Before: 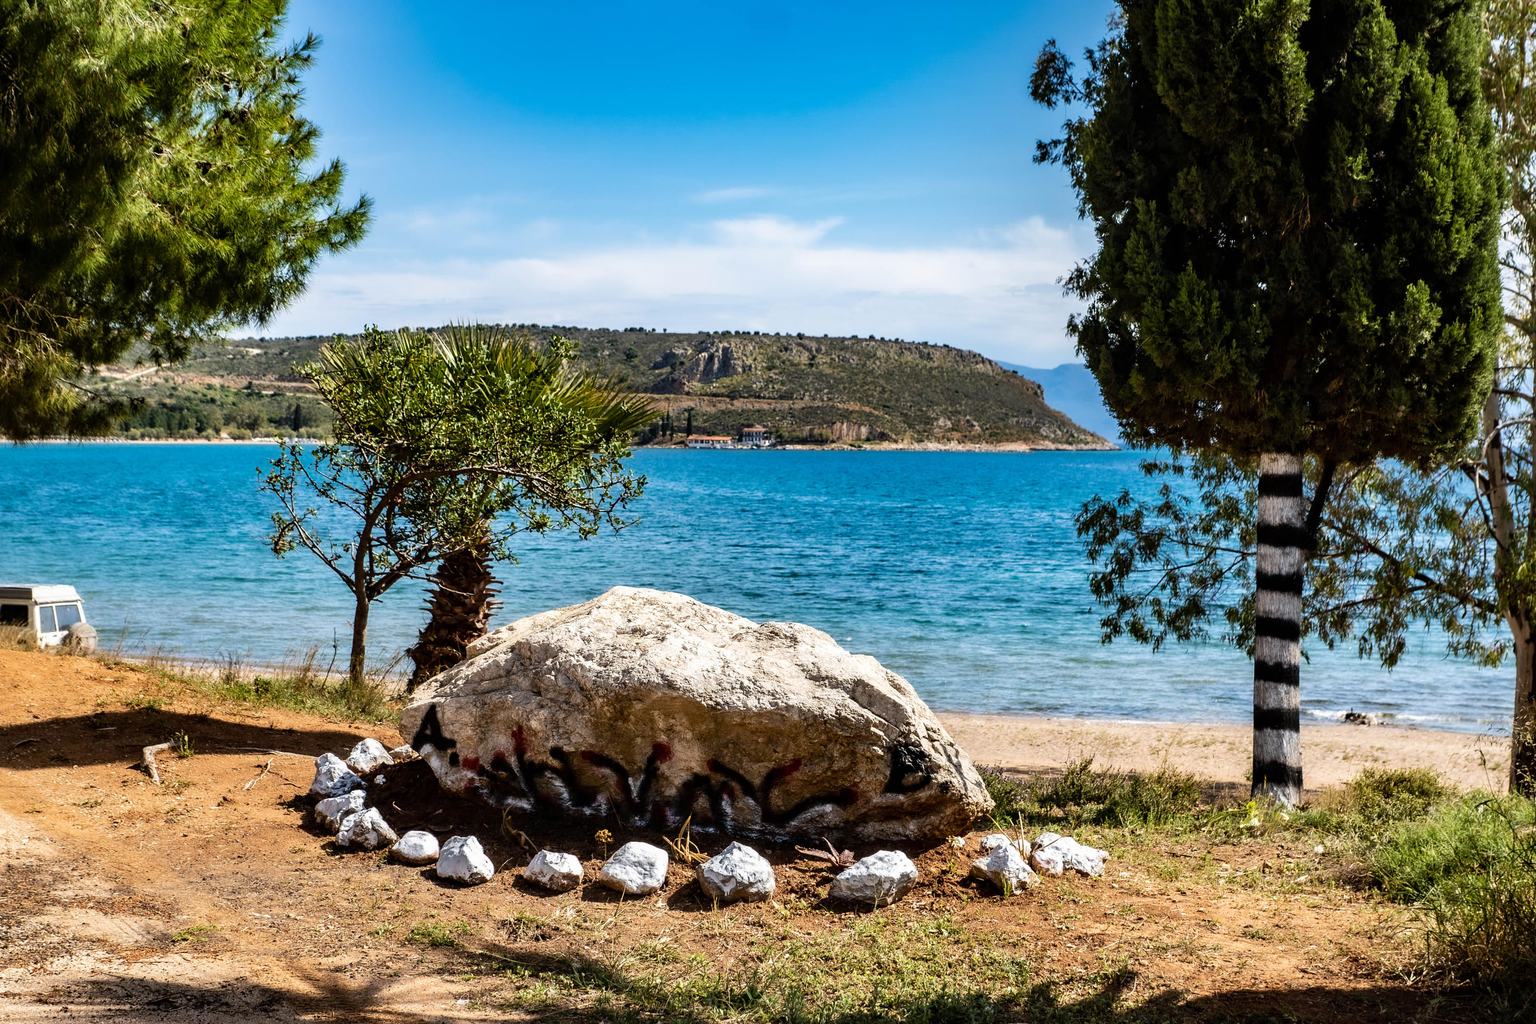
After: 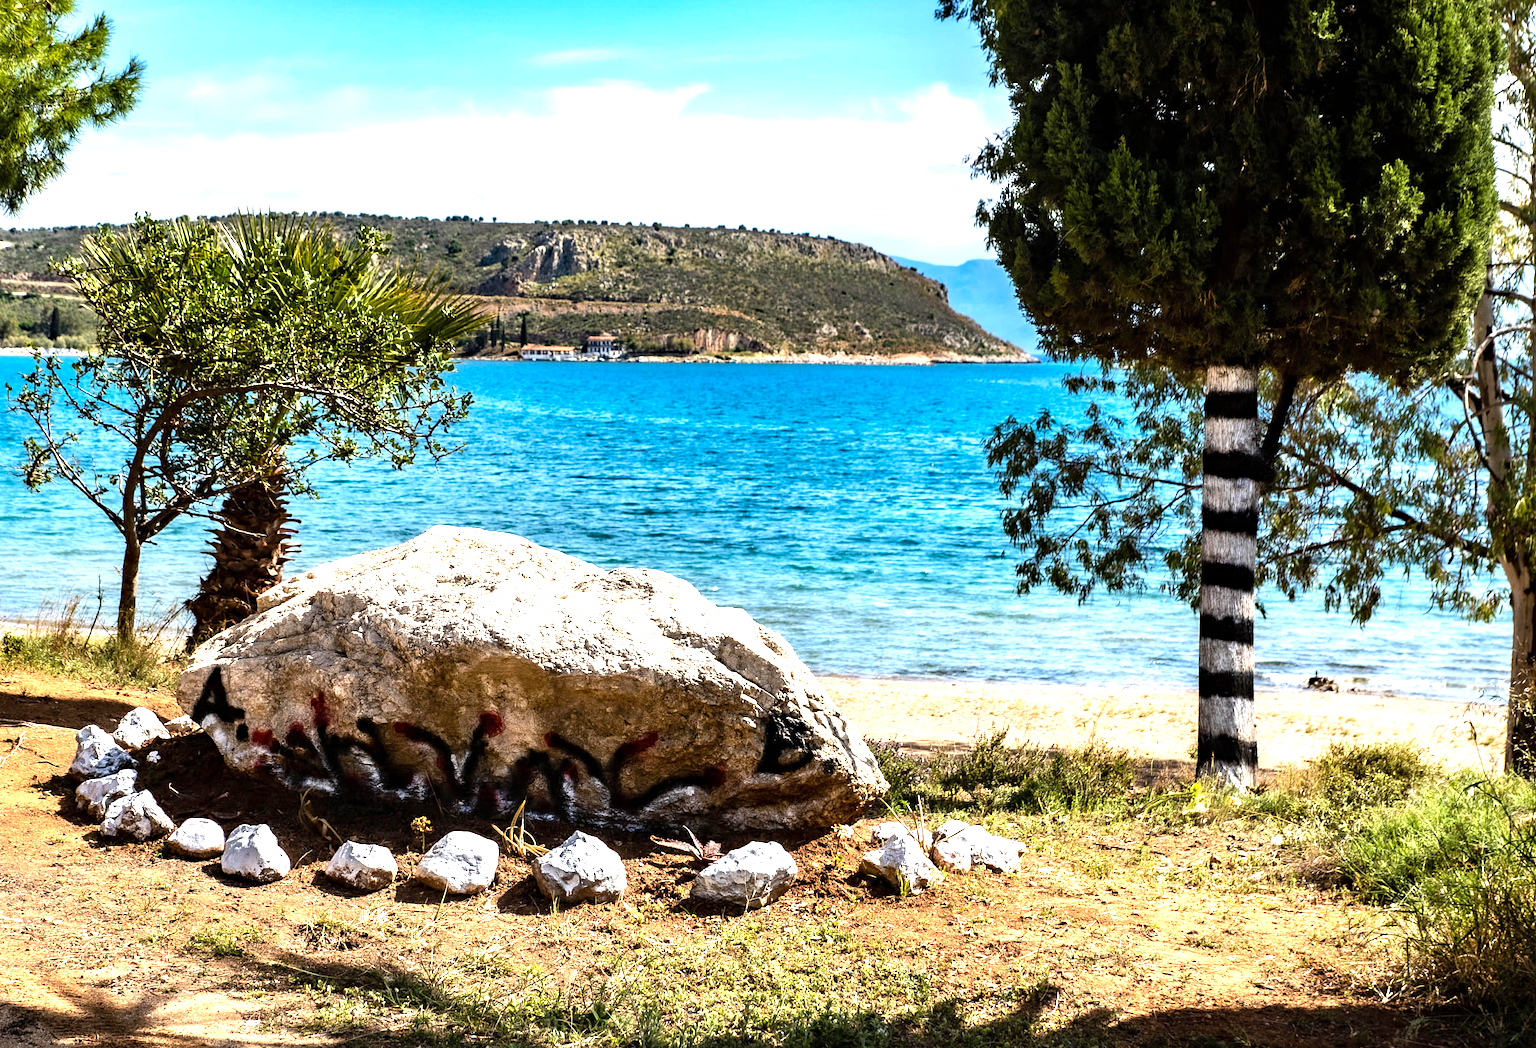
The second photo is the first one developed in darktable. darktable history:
haze removal: compatibility mode true, adaptive false
crop: left 16.419%, top 14.421%
tone equalizer: -8 EV -1.08 EV, -7 EV -0.984 EV, -6 EV -0.83 EV, -5 EV -0.569 EV, -3 EV 0.552 EV, -2 EV 0.856 EV, -1 EV 0.989 EV, +0 EV 1.07 EV, smoothing diameter 24.92%, edges refinement/feathering 12.99, preserve details guided filter
